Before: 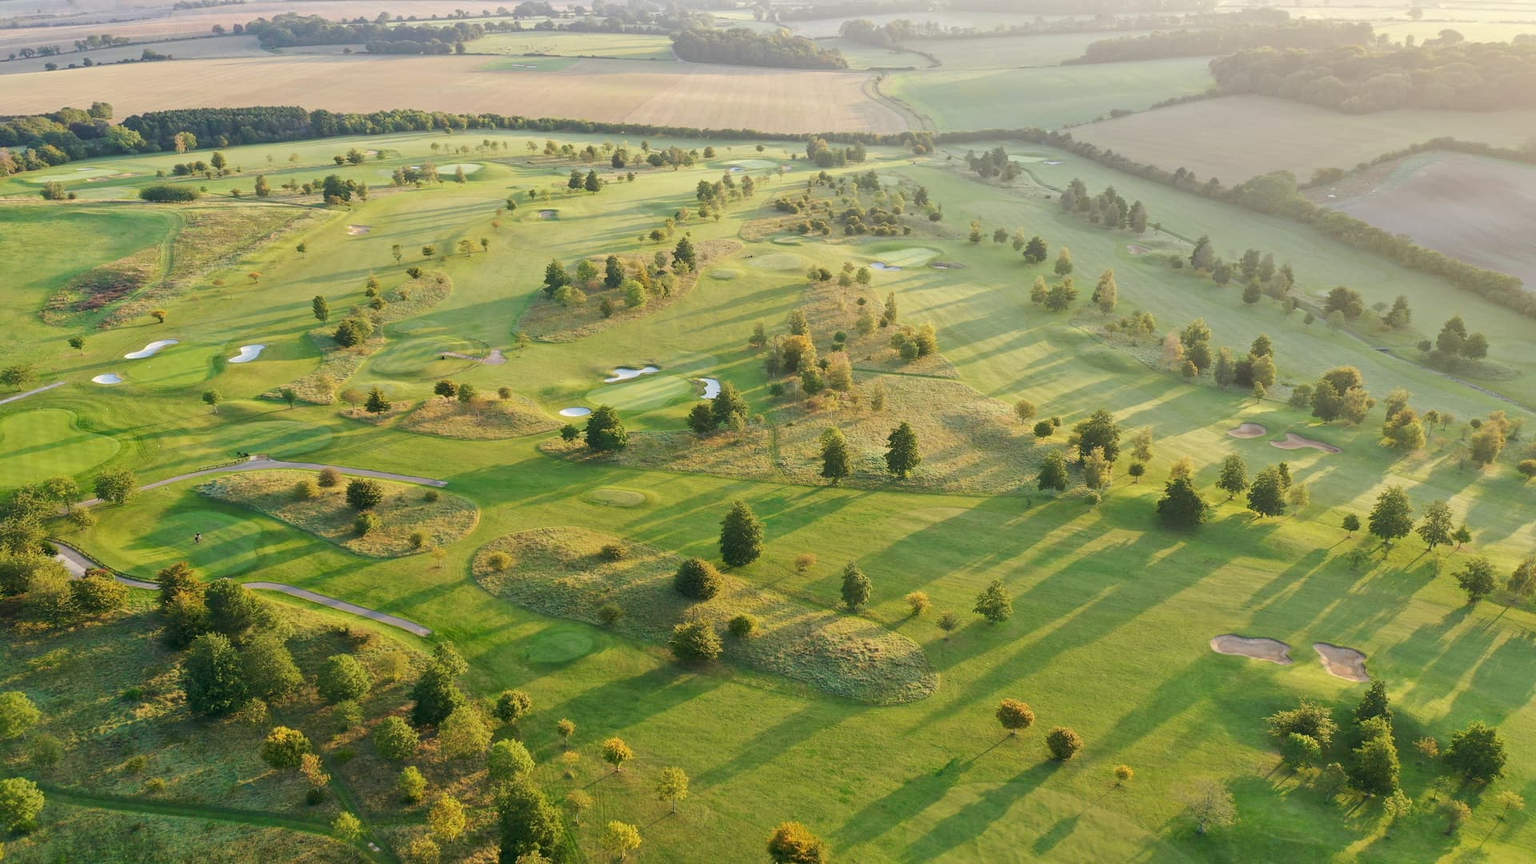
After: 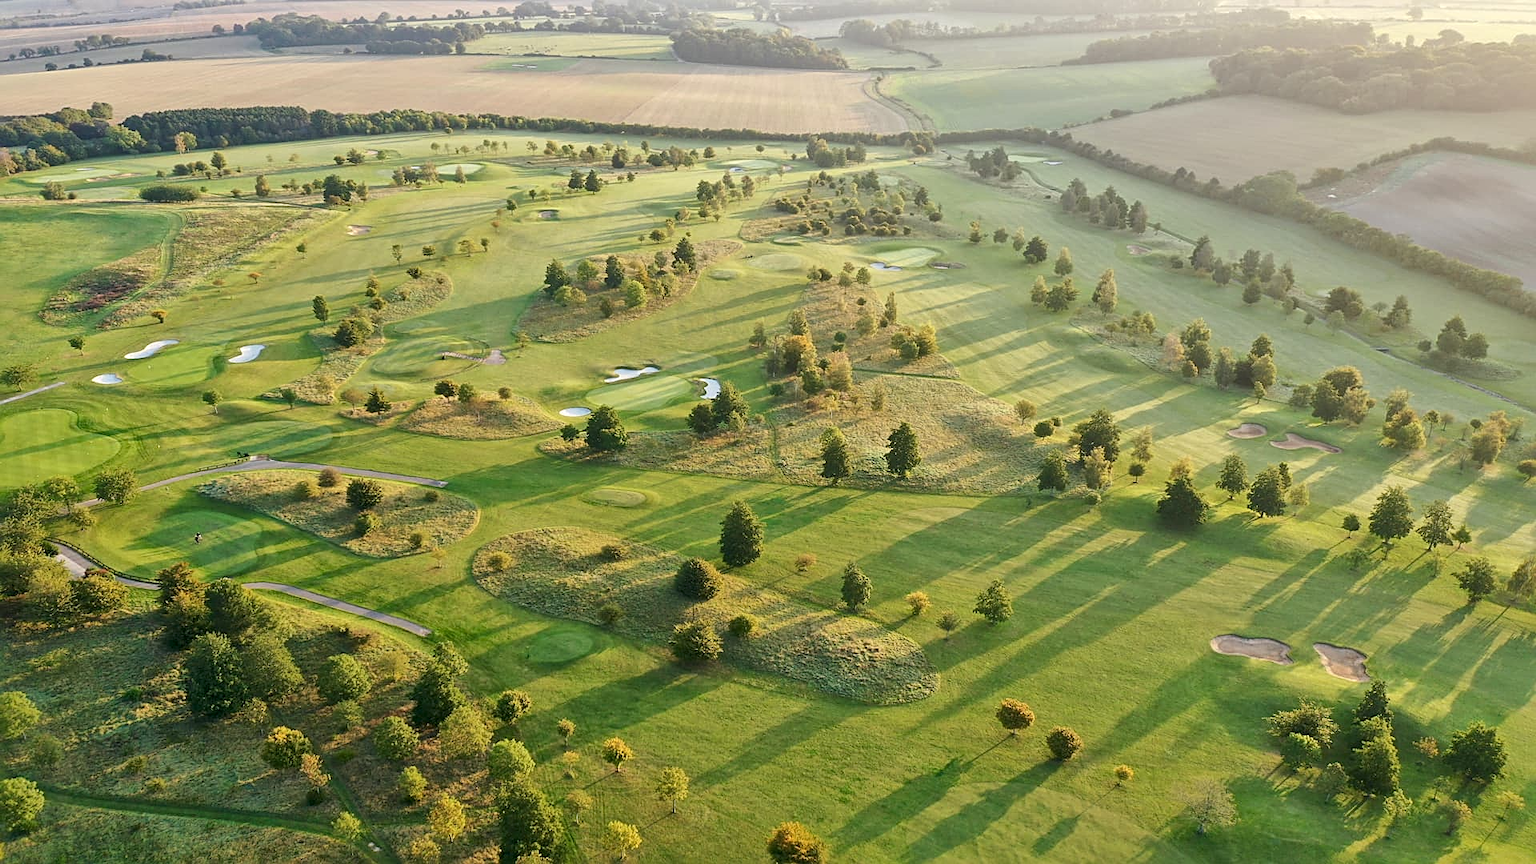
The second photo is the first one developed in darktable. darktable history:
shadows and highlights: radius 334.39, shadows 63.26, highlights 4.86, compress 87.63%, soften with gaussian
local contrast: mode bilateral grid, contrast 20, coarseness 50, detail 130%, midtone range 0.2
sharpen: on, module defaults
